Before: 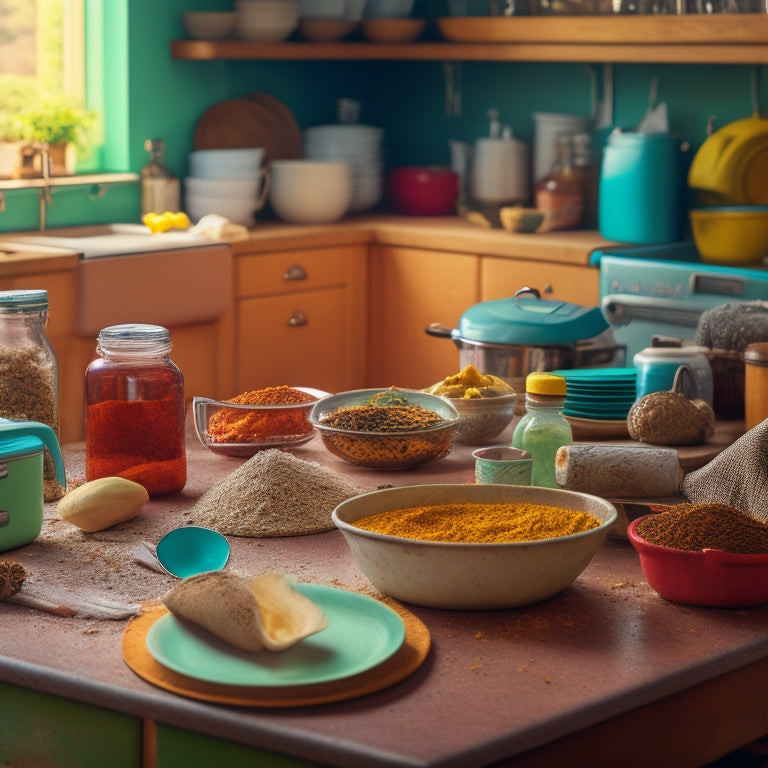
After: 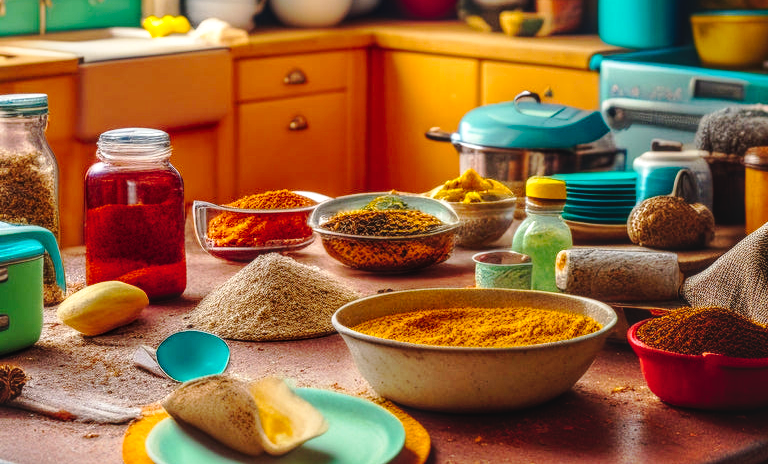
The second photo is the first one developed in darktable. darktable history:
tone curve: curves: ch0 [(0, 0) (0.003, 0.085) (0.011, 0.086) (0.025, 0.086) (0.044, 0.088) (0.069, 0.093) (0.1, 0.102) (0.136, 0.12) (0.177, 0.157) (0.224, 0.203) (0.277, 0.277) (0.335, 0.36) (0.399, 0.463) (0.468, 0.559) (0.543, 0.626) (0.623, 0.703) (0.709, 0.789) (0.801, 0.869) (0.898, 0.927) (1, 1)], preserve colors none
color balance rgb: perceptual saturation grading › global saturation 30.102%
local contrast: highlights 61%, detail 143%, midtone range 0.427
crop and rotate: top 25.62%, bottom 13.933%
